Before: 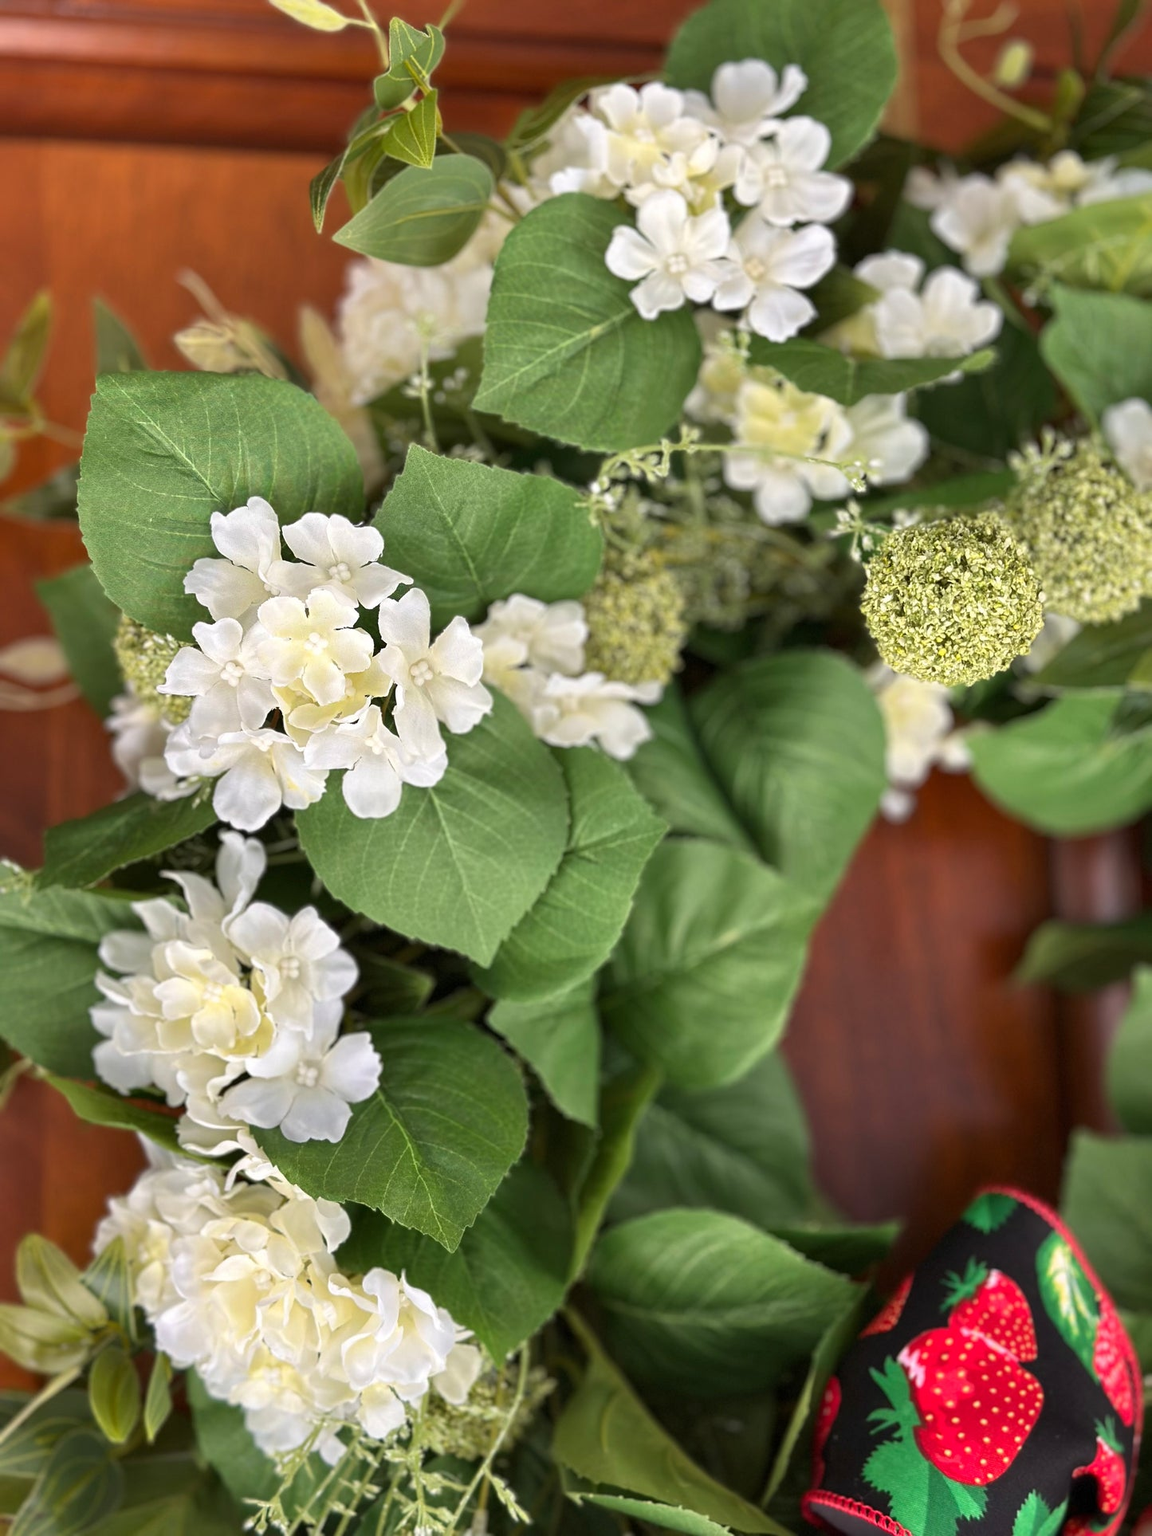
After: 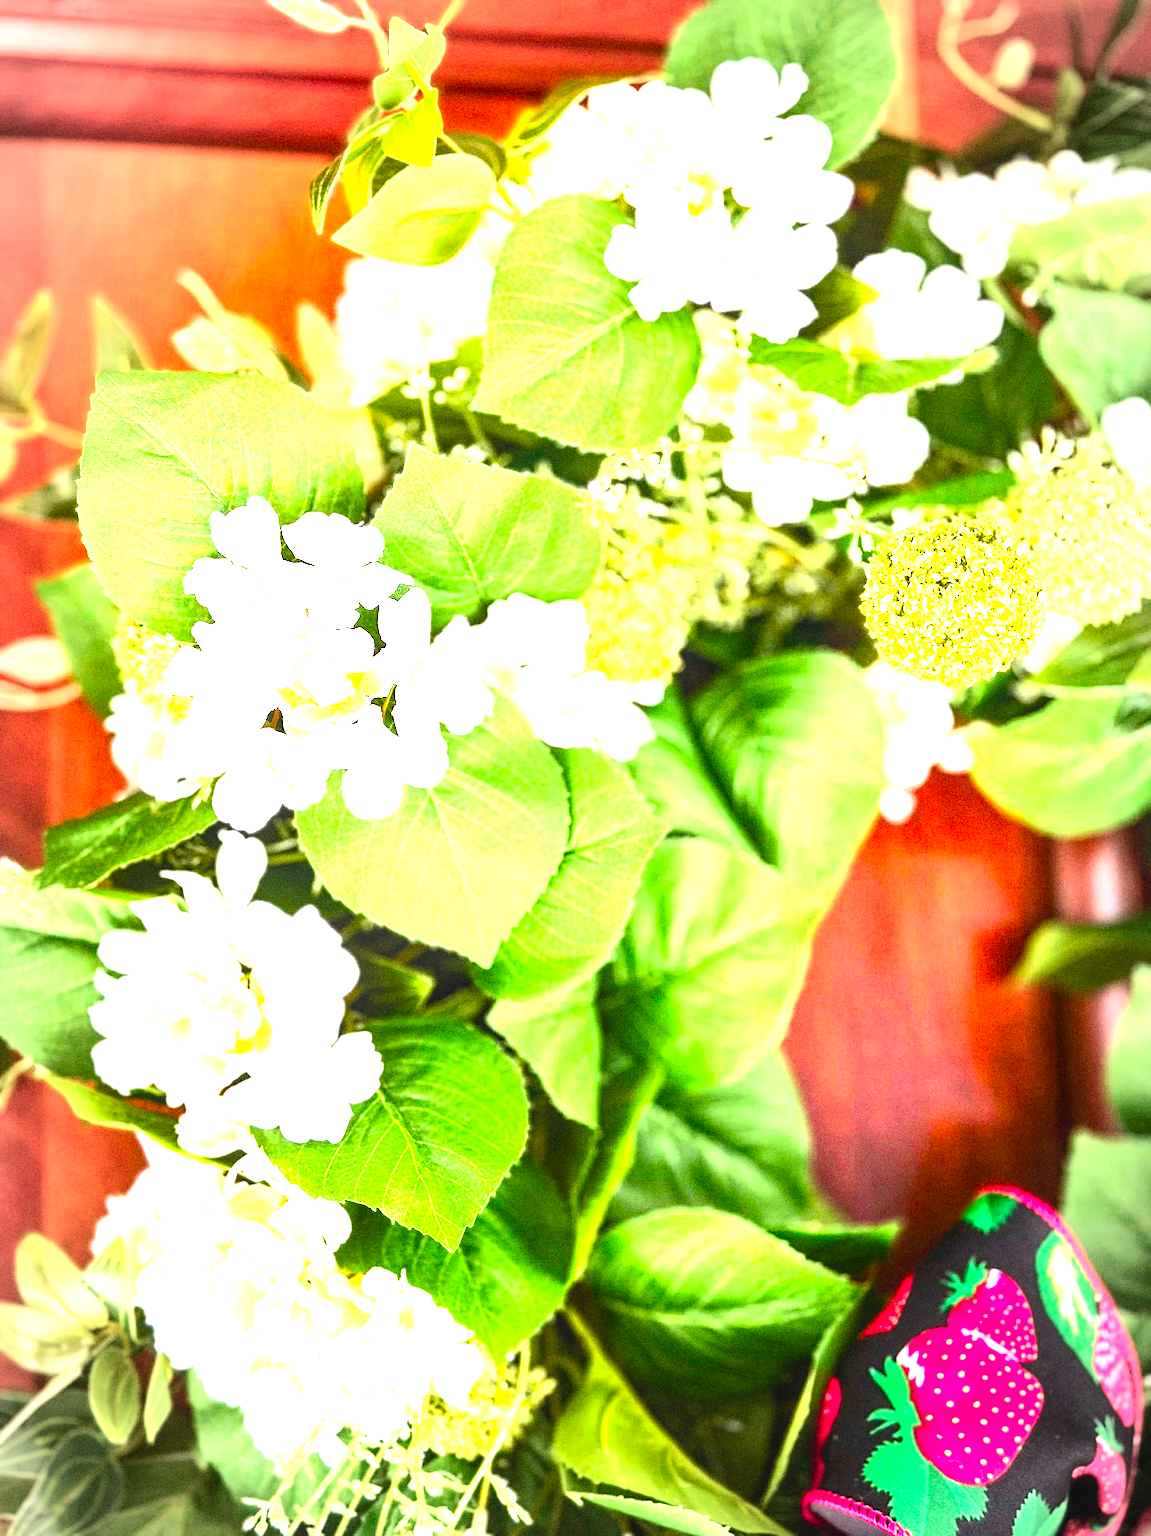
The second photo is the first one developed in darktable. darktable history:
contrast brightness saturation: saturation 0.5
rgb curve: curves: ch0 [(0, 0) (0.078, 0.051) (0.929, 0.956) (1, 1)], compensate middle gray true
grain: coarseness 0.09 ISO, strength 40%
tone equalizer: -8 EV -0.75 EV, -7 EV -0.7 EV, -6 EV -0.6 EV, -5 EV -0.4 EV, -3 EV 0.4 EV, -2 EV 0.6 EV, -1 EV 0.7 EV, +0 EV 0.75 EV, edges refinement/feathering 500, mask exposure compensation -1.57 EV, preserve details no
color balance rgb: perceptual saturation grading › mid-tones 6.33%, perceptual saturation grading › shadows 72.44%, perceptual brilliance grading › highlights 11.59%, contrast 5.05%
exposure: black level correction 0, exposure 1.75 EV, compensate exposure bias true, compensate highlight preservation false
vignetting: automatic ratio true
local contrast: on, module defaults
